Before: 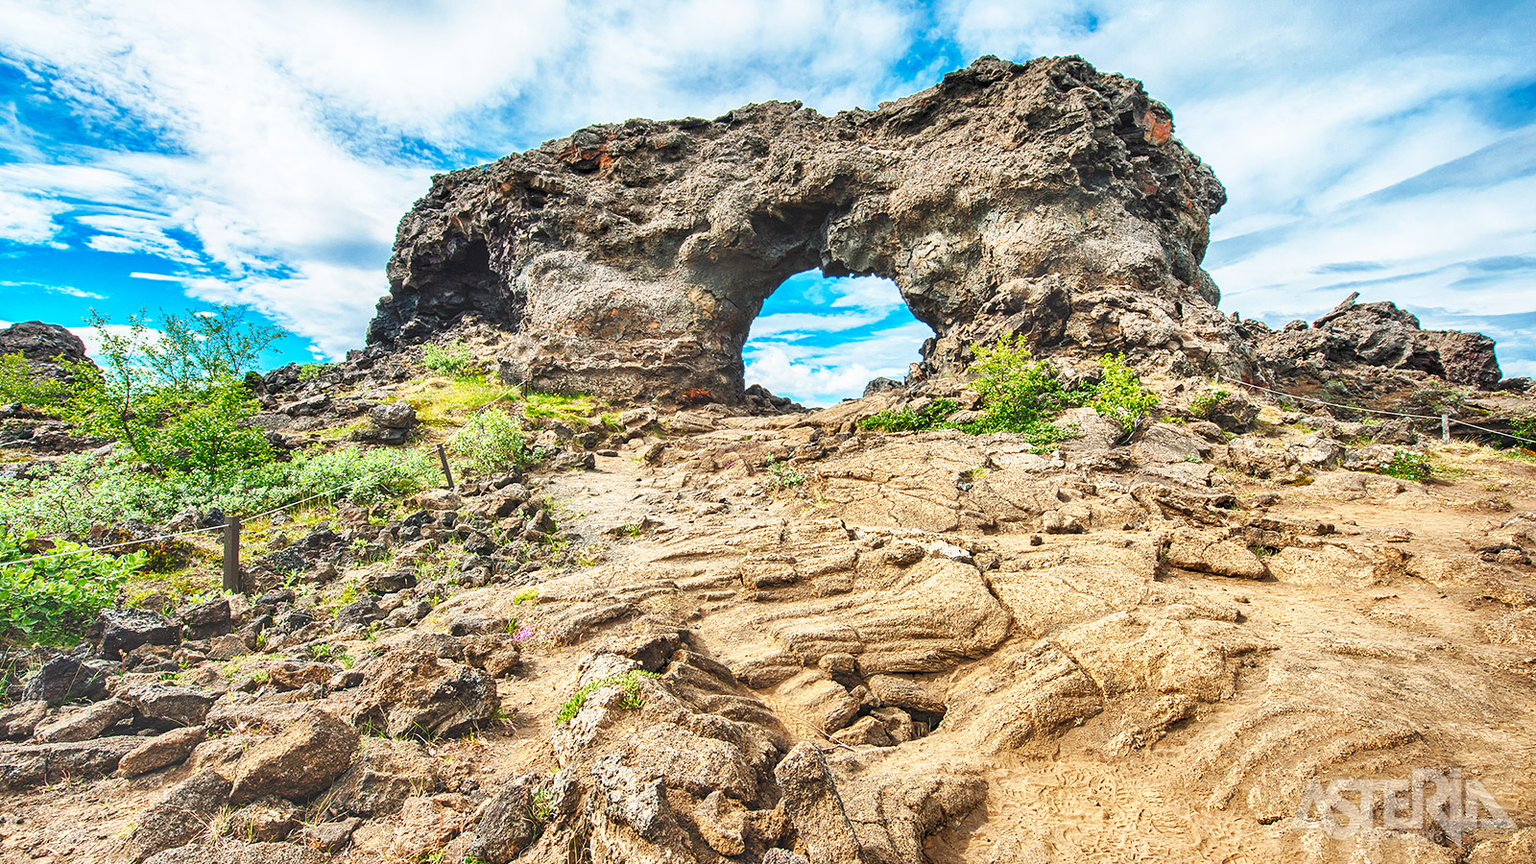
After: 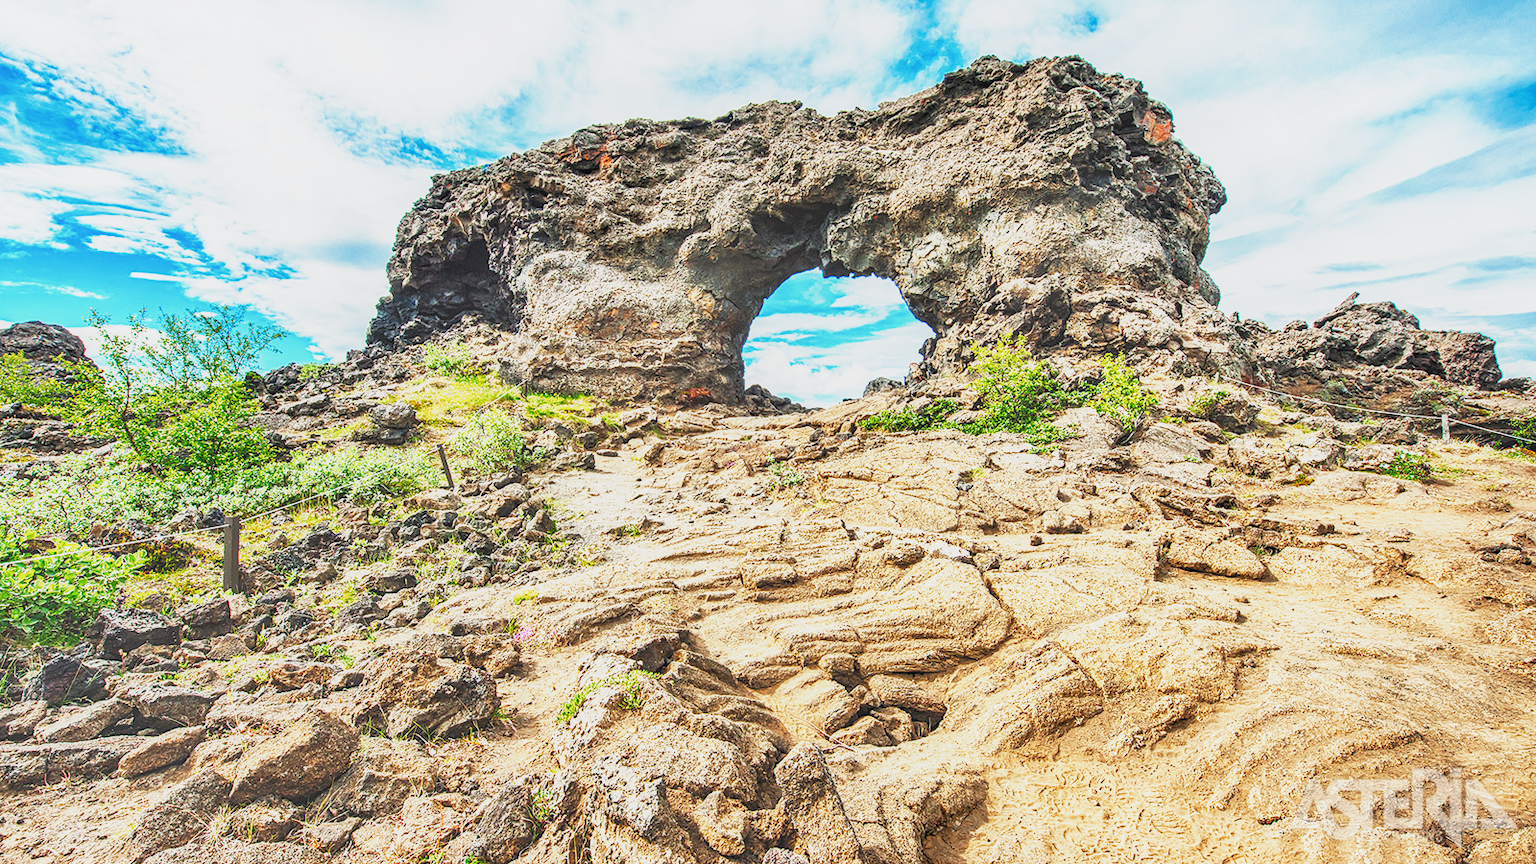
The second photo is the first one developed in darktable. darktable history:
local contrast: detail 109%
base curve: curves: ch0 [(0, 0) (0.088, 0.125) (0.176, 0.251) (0.354, 0.501) (0.613, 0.749) (1, 0.877)], preserve colors none
